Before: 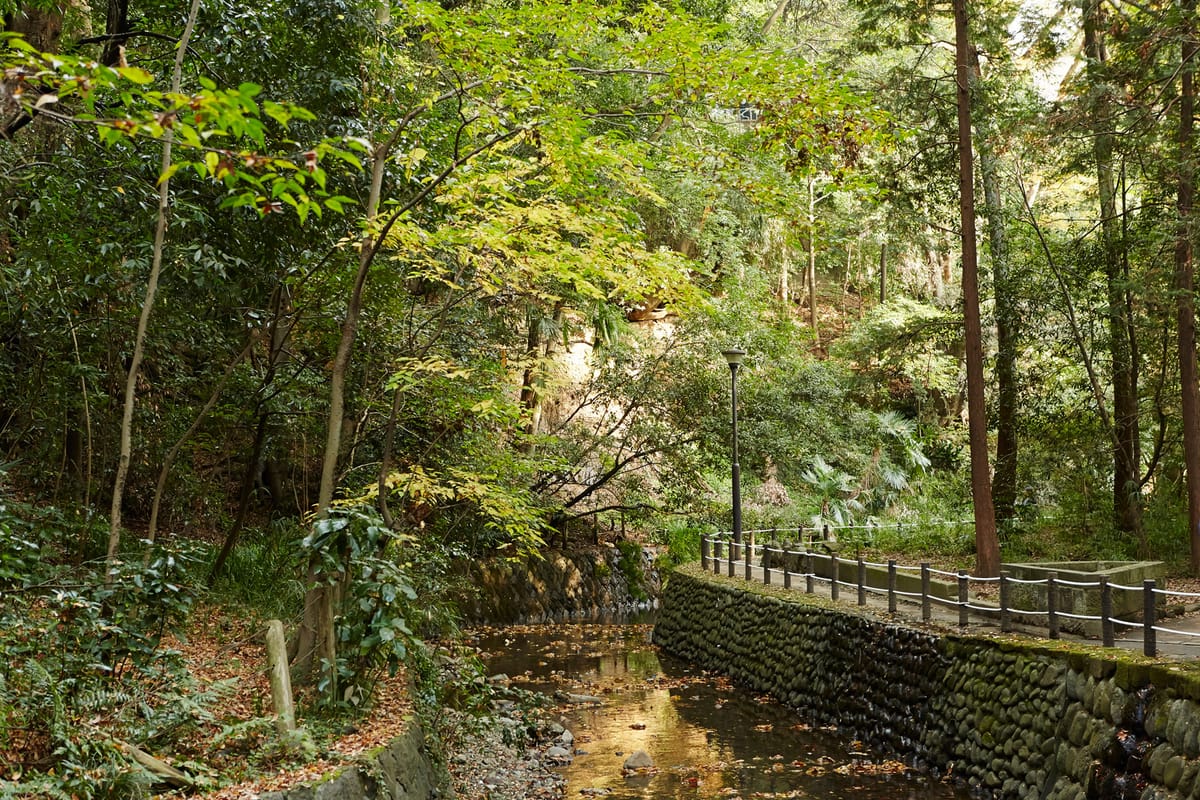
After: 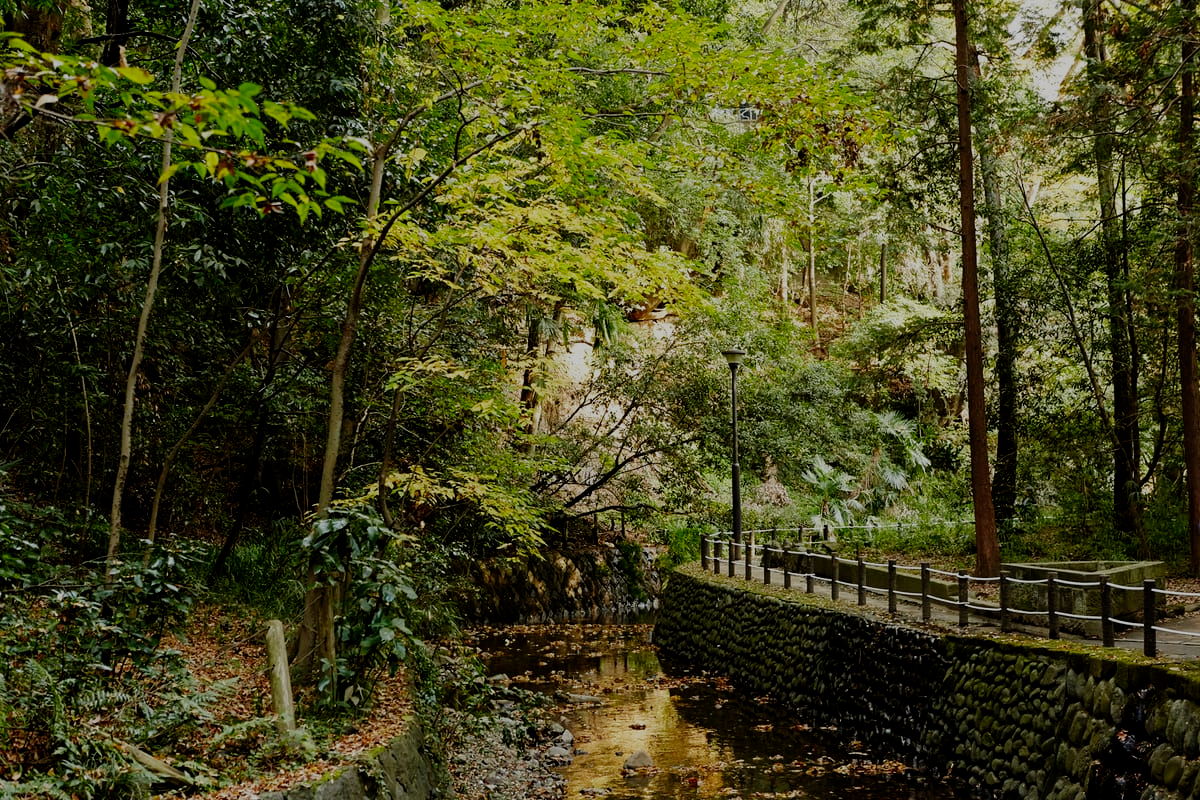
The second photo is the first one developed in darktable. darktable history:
filmic rgb: middle gray luminance 29%, black relative exposure -10.3 EV, white relative exposure 5.5 EV, threshold 6 EV, target black luminance 0%, hardness 3.95, latitude 2.04%, contrast 1.132, highlights saturation mix 5%, shadows ↔ highlights balance 15.11%, preserve chrominance no, color science v3 (2019), use custom middle-gray values true, iterations of high-quality reconstruction 0, enable highlight reconstruction true
color balance: contrast fulcrum 17.78%
